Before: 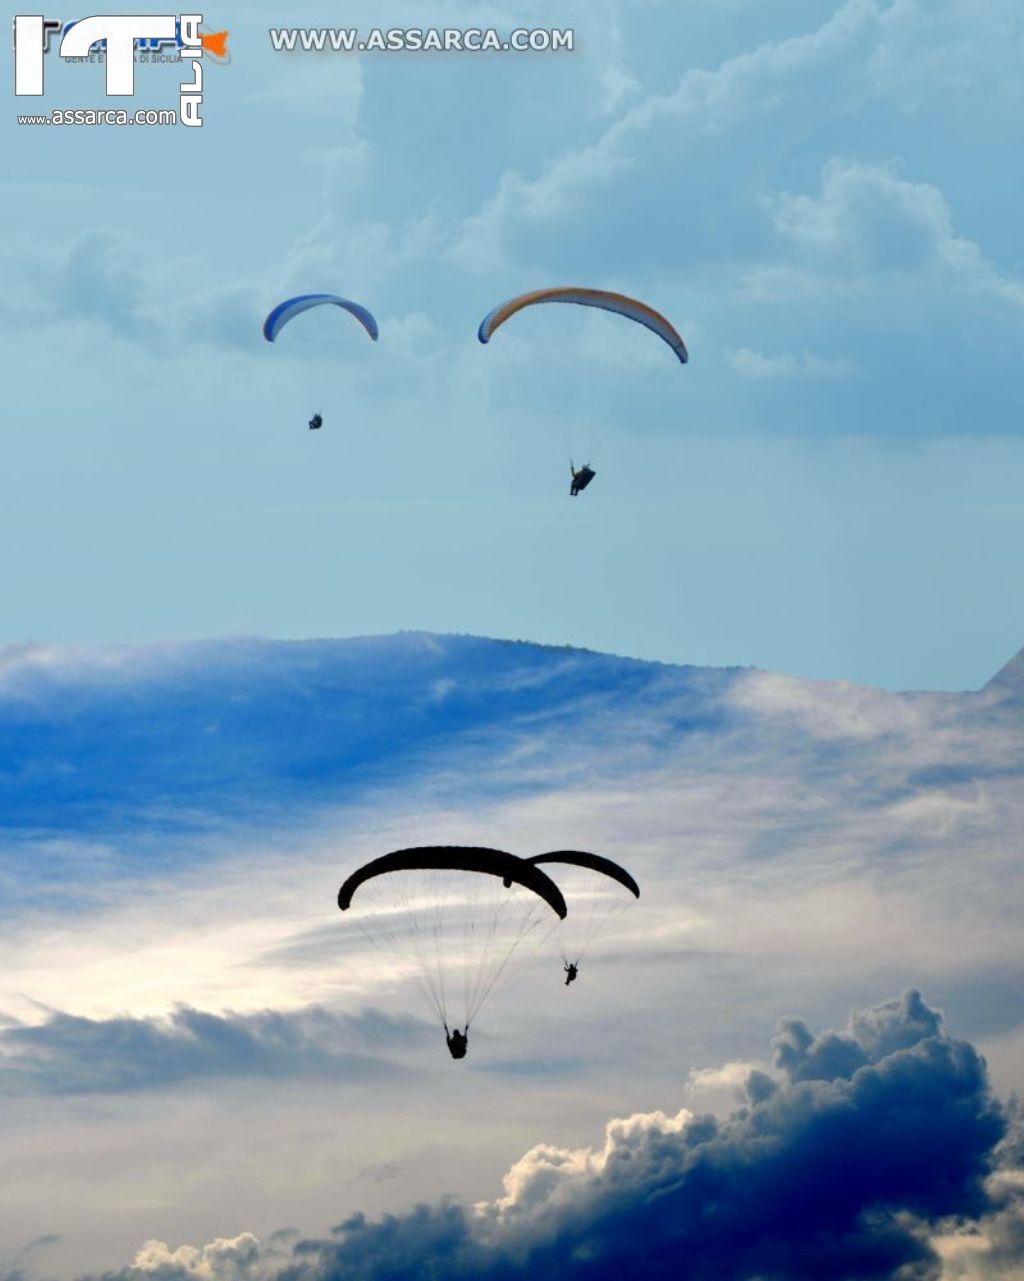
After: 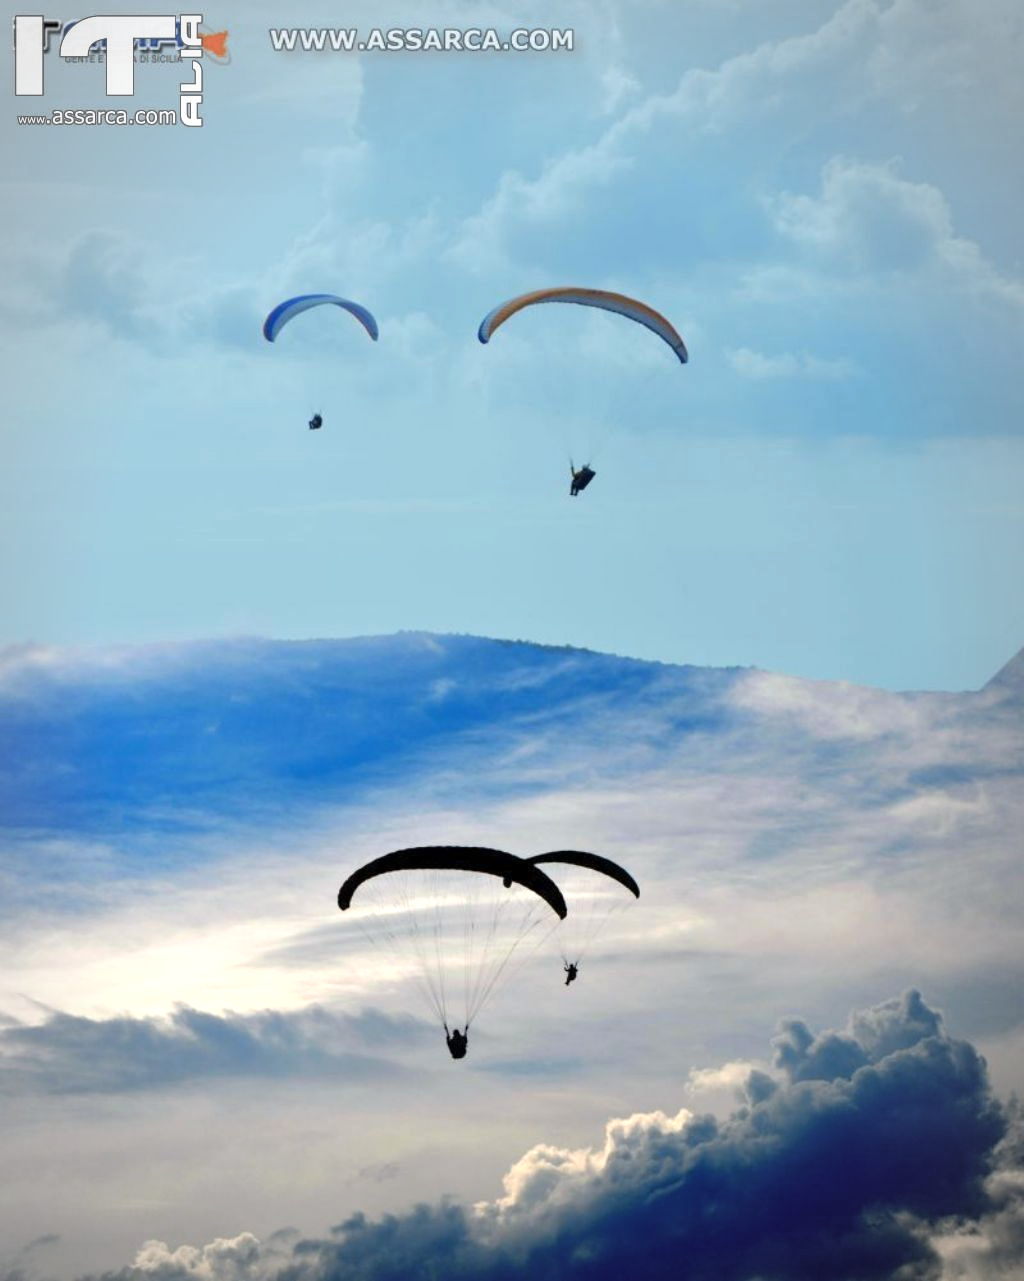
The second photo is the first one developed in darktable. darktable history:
vignetting: brightness -0.293, automatic ratio true
exposure: exposure 0.231 EV, compensate highlight preservation false
